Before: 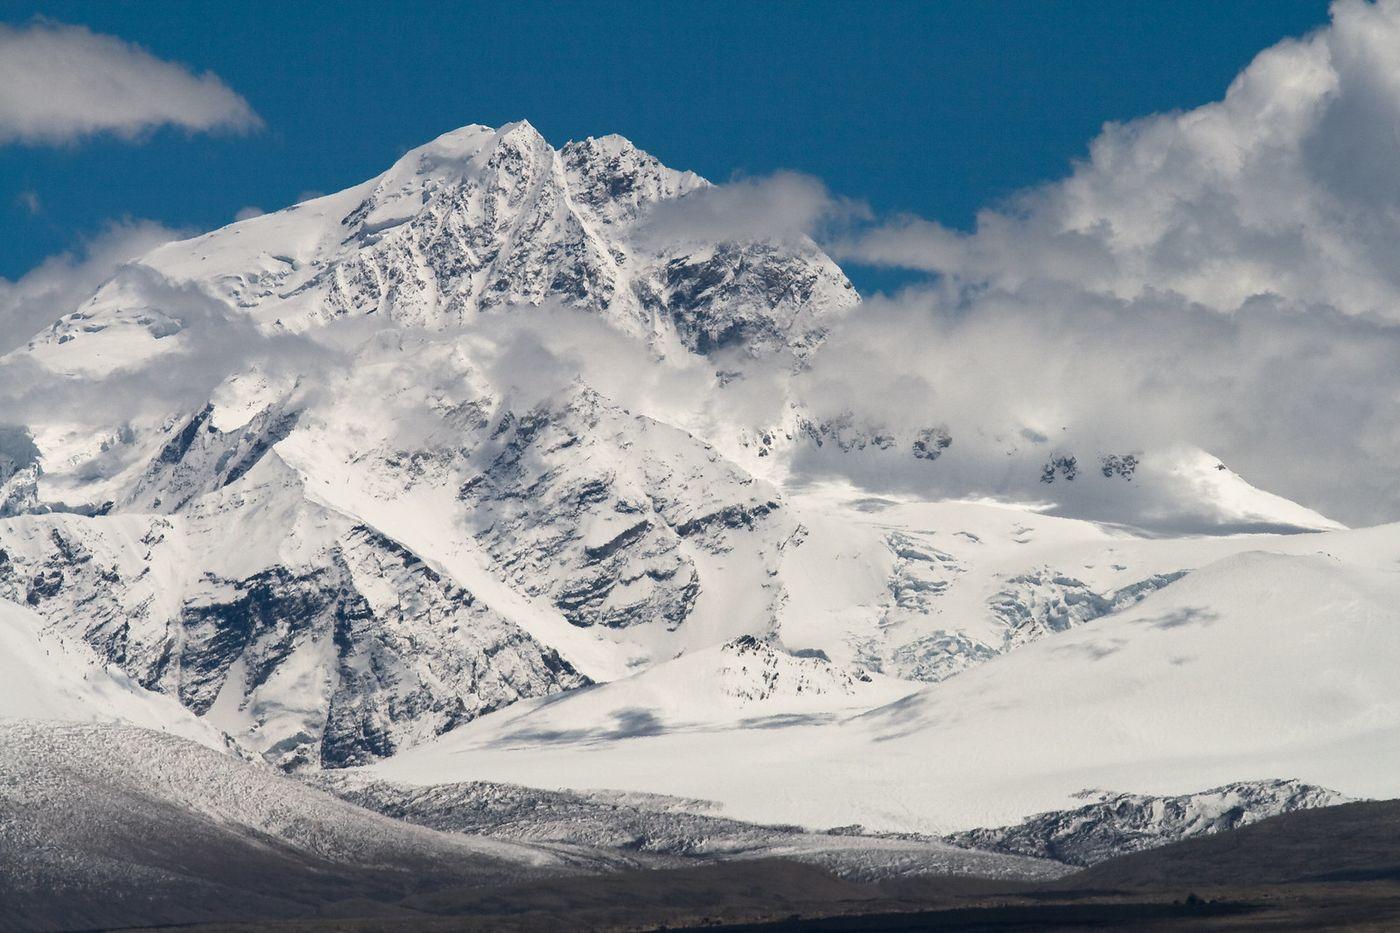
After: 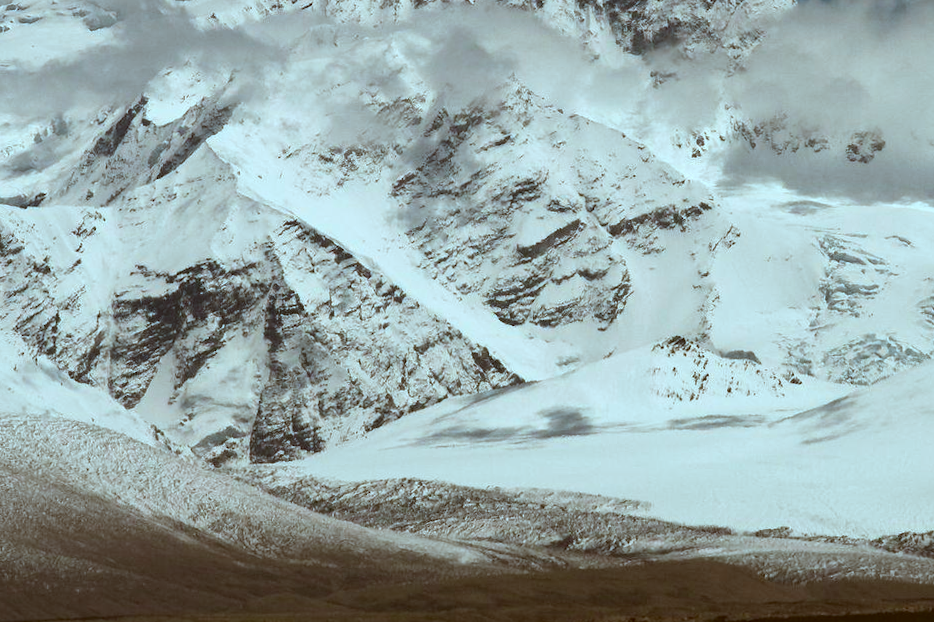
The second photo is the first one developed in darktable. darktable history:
color correction: highlights a* -14.62, highlights b* -16.22, shadows a* 10.12, shadows b* 29.4
crop and rotate: angle -0.82°, left 3.85%, top 31.828%, right 27.992%
